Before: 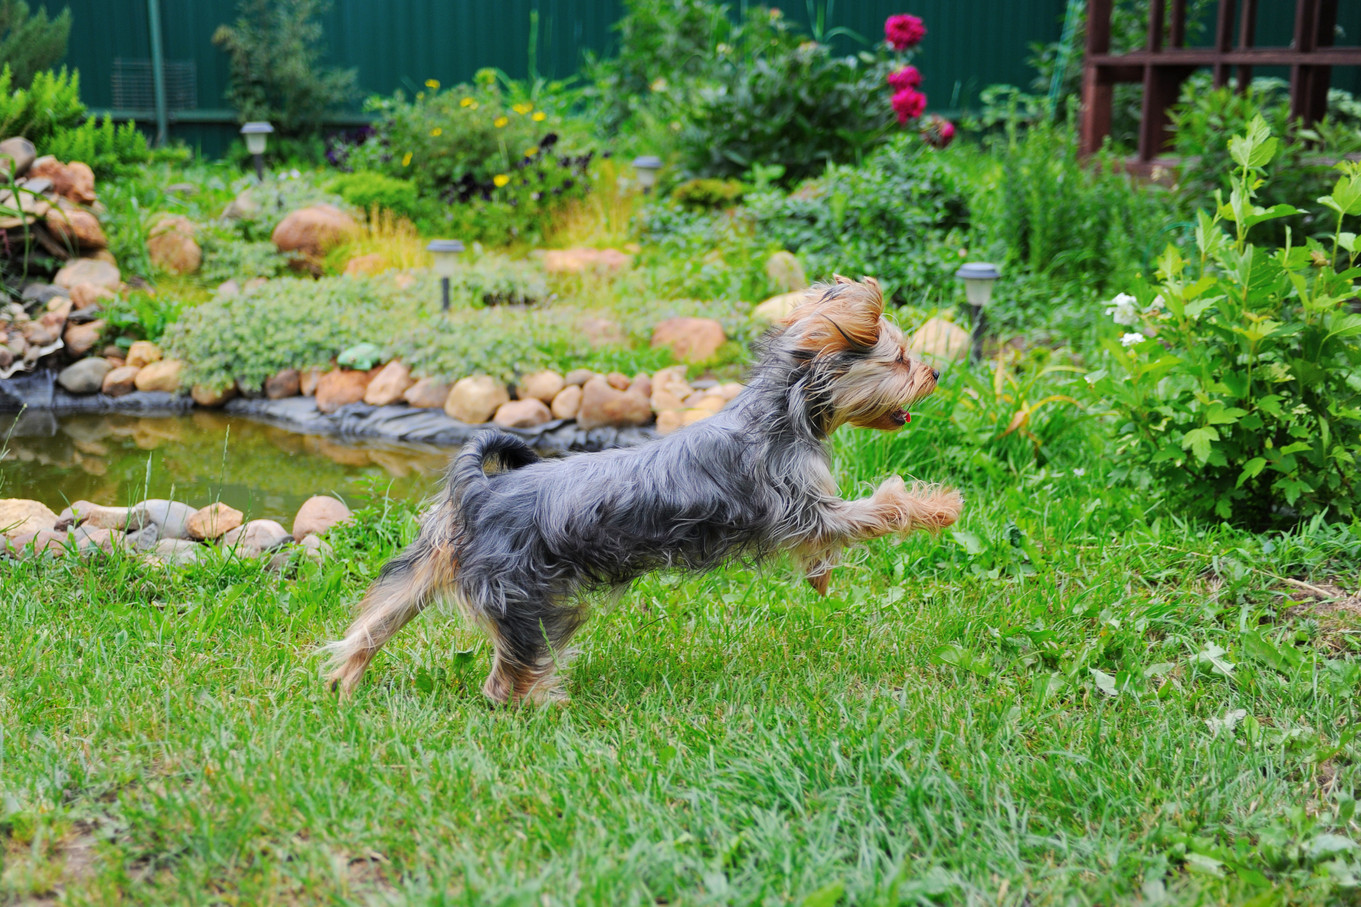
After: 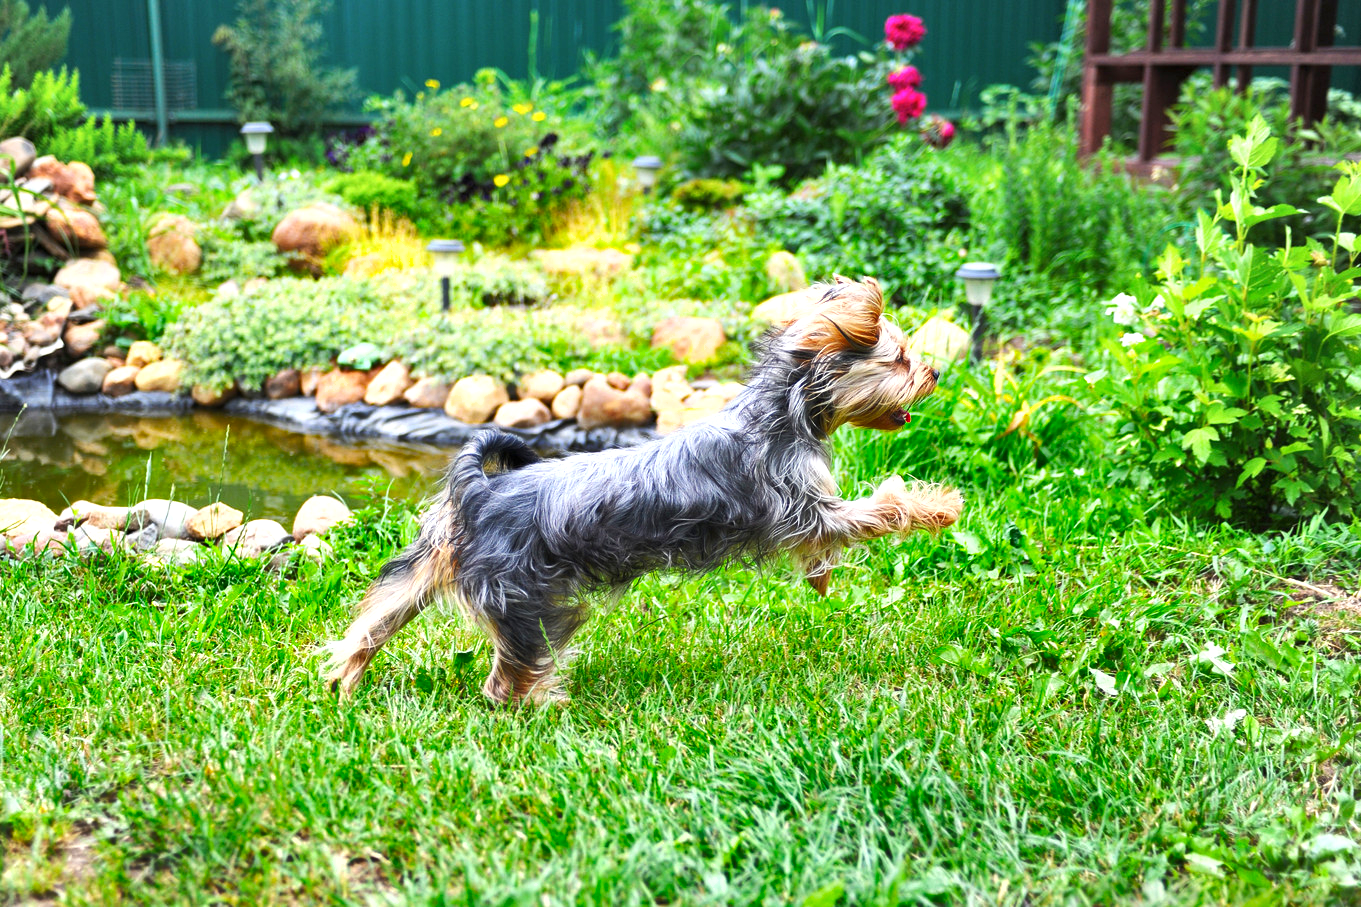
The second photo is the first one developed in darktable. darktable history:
shadows and highlights: radius 118.69, shadows 42.21, highlights -61.56, soften with gaussian
exposure: exposure 0.95 EV, compensate highlight preservation false
